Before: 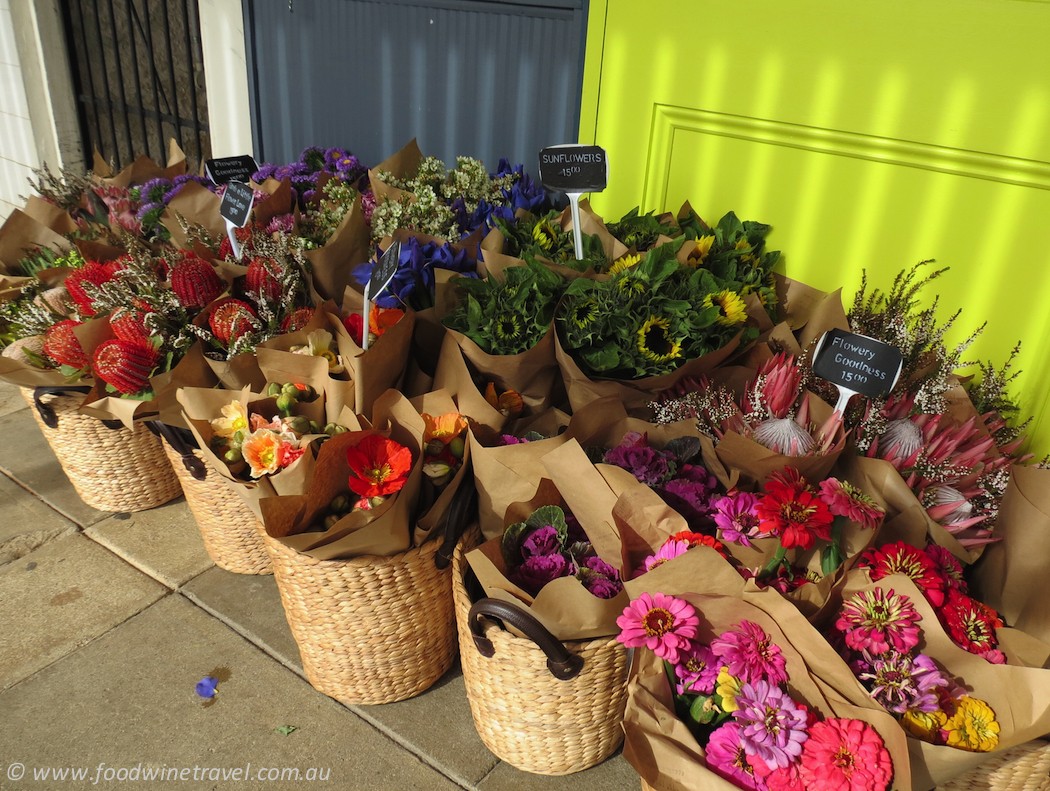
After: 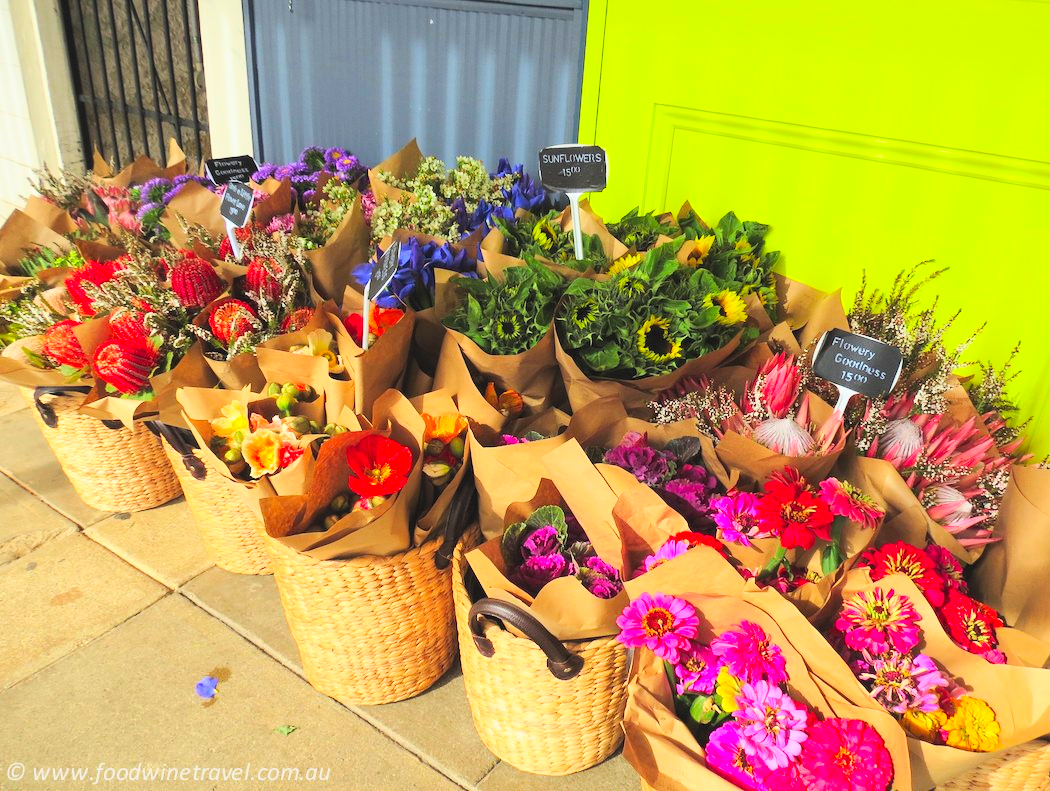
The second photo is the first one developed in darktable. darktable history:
contrast brightness saturation: contrast 0.07, brightness 0.18, saturation 0.4
base curve: curves: ch0 [(0, 0) (0.025, 0.046) (0.112, 0.277) (0.467, 0.74) (0.814, 0.929) (1, 0.942)]
